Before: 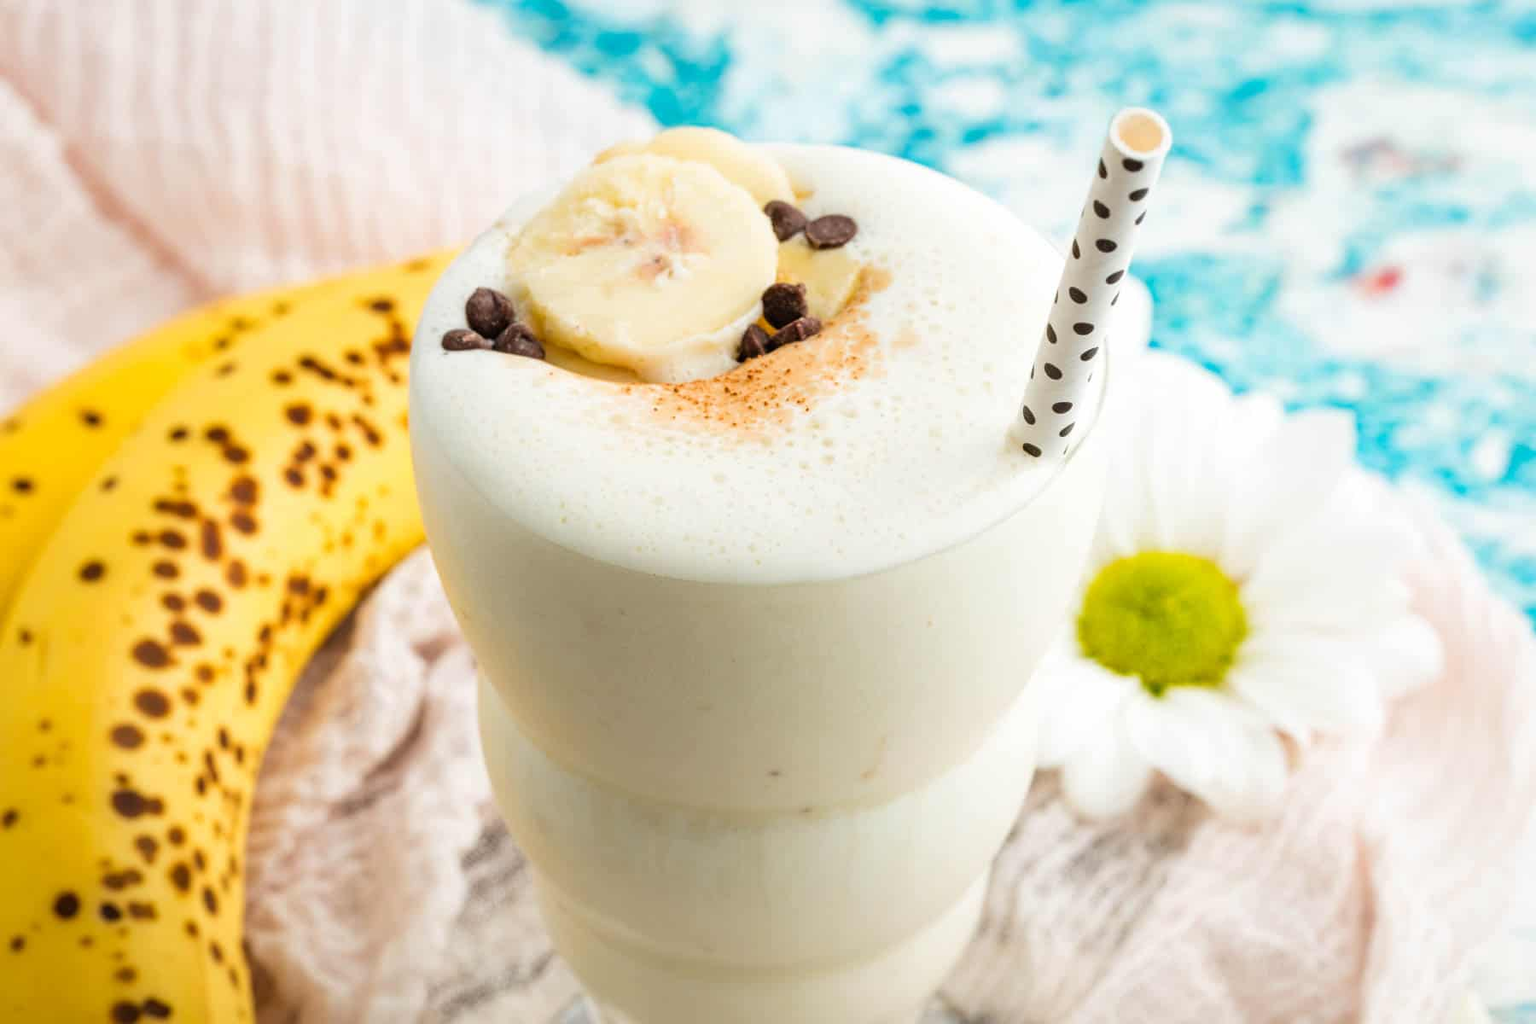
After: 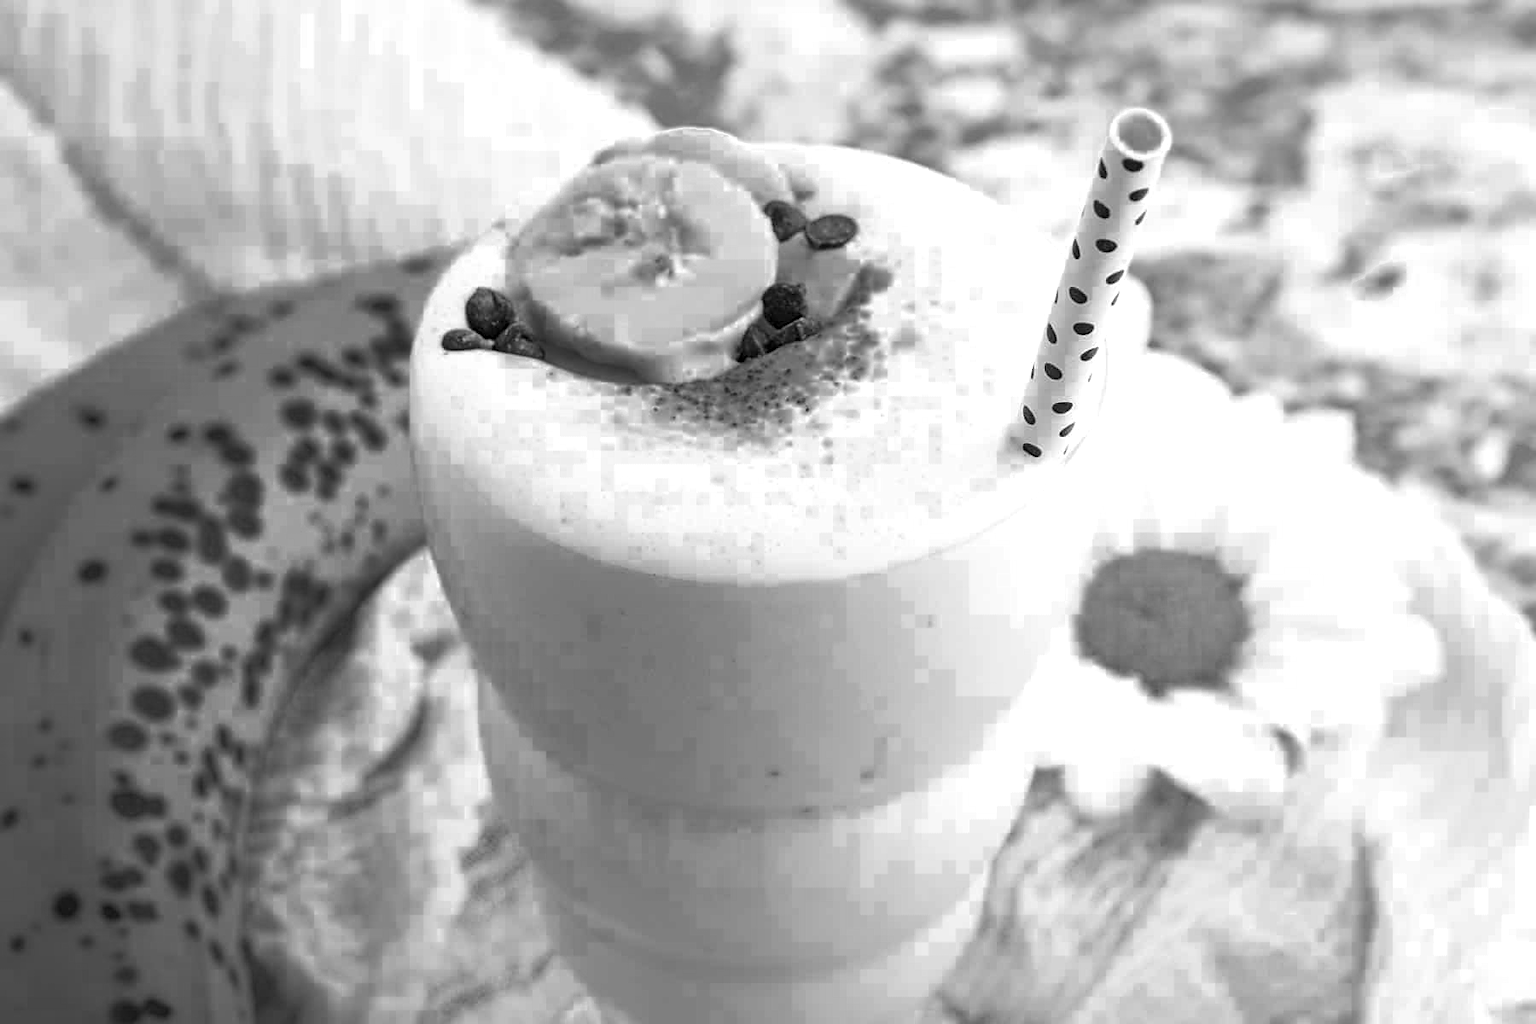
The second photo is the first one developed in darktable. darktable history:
color zones: curves: ch0 [(0.002, 0.429) (0.121, 0.212) (0.198, 0.113) (0.276, 0.344) (0.331, 0.541) (0.41, 0.56) (0.482, 0.289) (0.619, 0.227) (0.721, 0.18) (0.821, 0.435) (0.928, 0.555) (1, 0.587)]; ch1 [(0, 0) (0.143, 0) (0.286, 0) (0.429, 0) (0.571, 0) (0.714, 0) (0.857, 0)]
sharpen: on, module defaults
exposure: exposure 0.2 EV, compensate highlight preservation false
